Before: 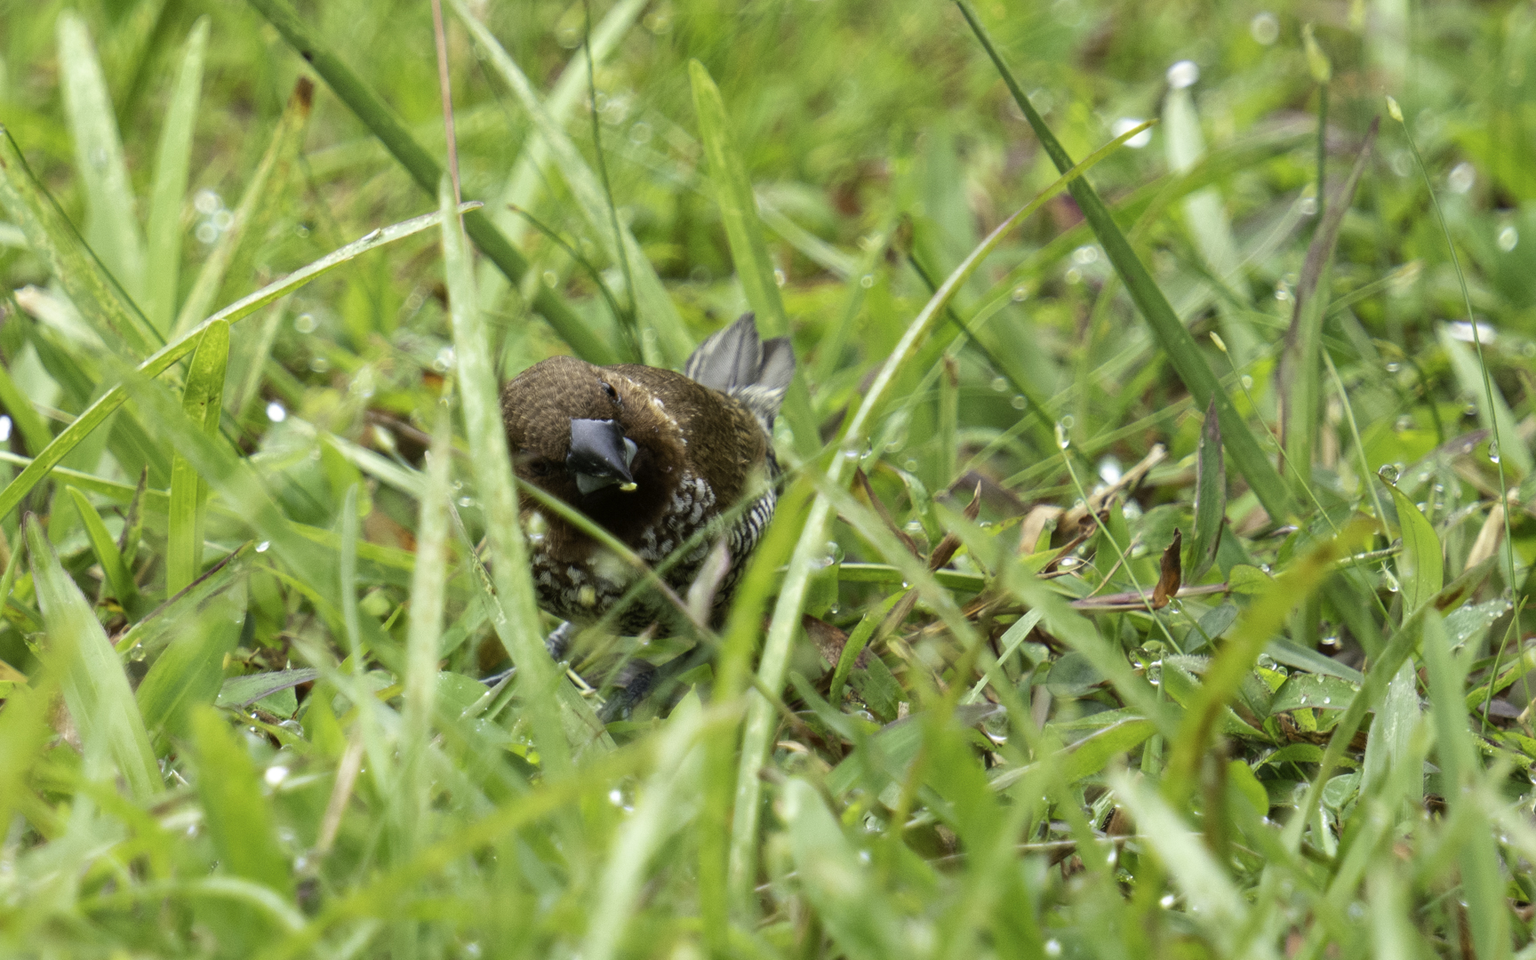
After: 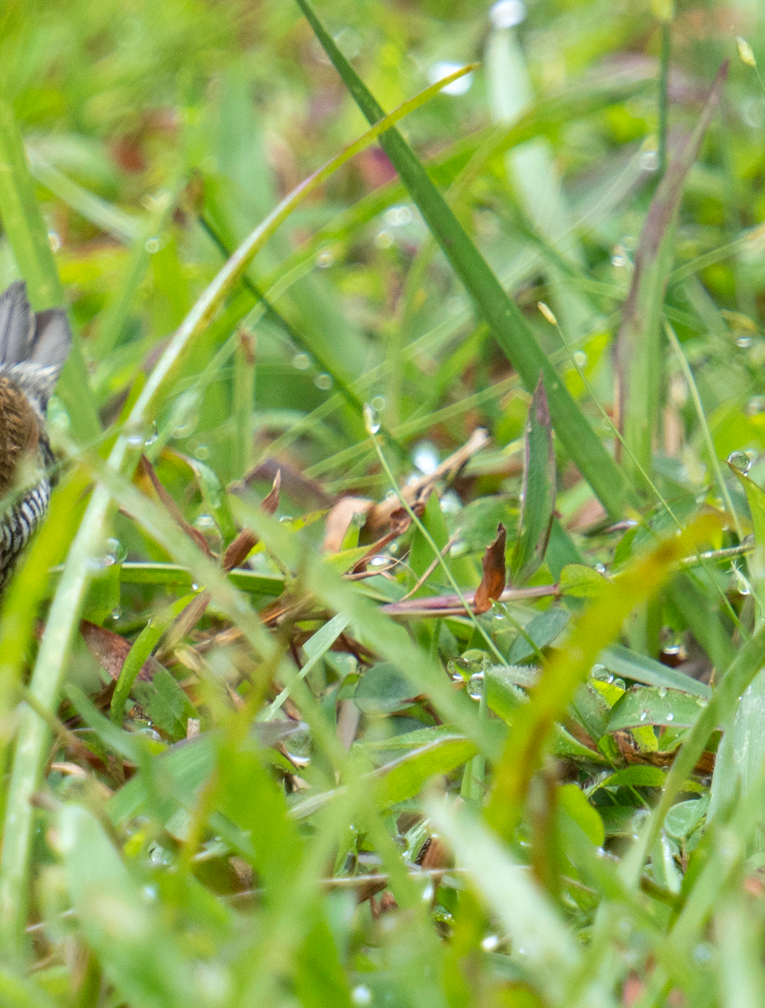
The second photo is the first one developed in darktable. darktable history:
color calibration: illuminant as shot in camera, x 0.358, y 0.373, temperature 4628.91 K
crop: left 47.628%, top 6.643%, right 7.874%
